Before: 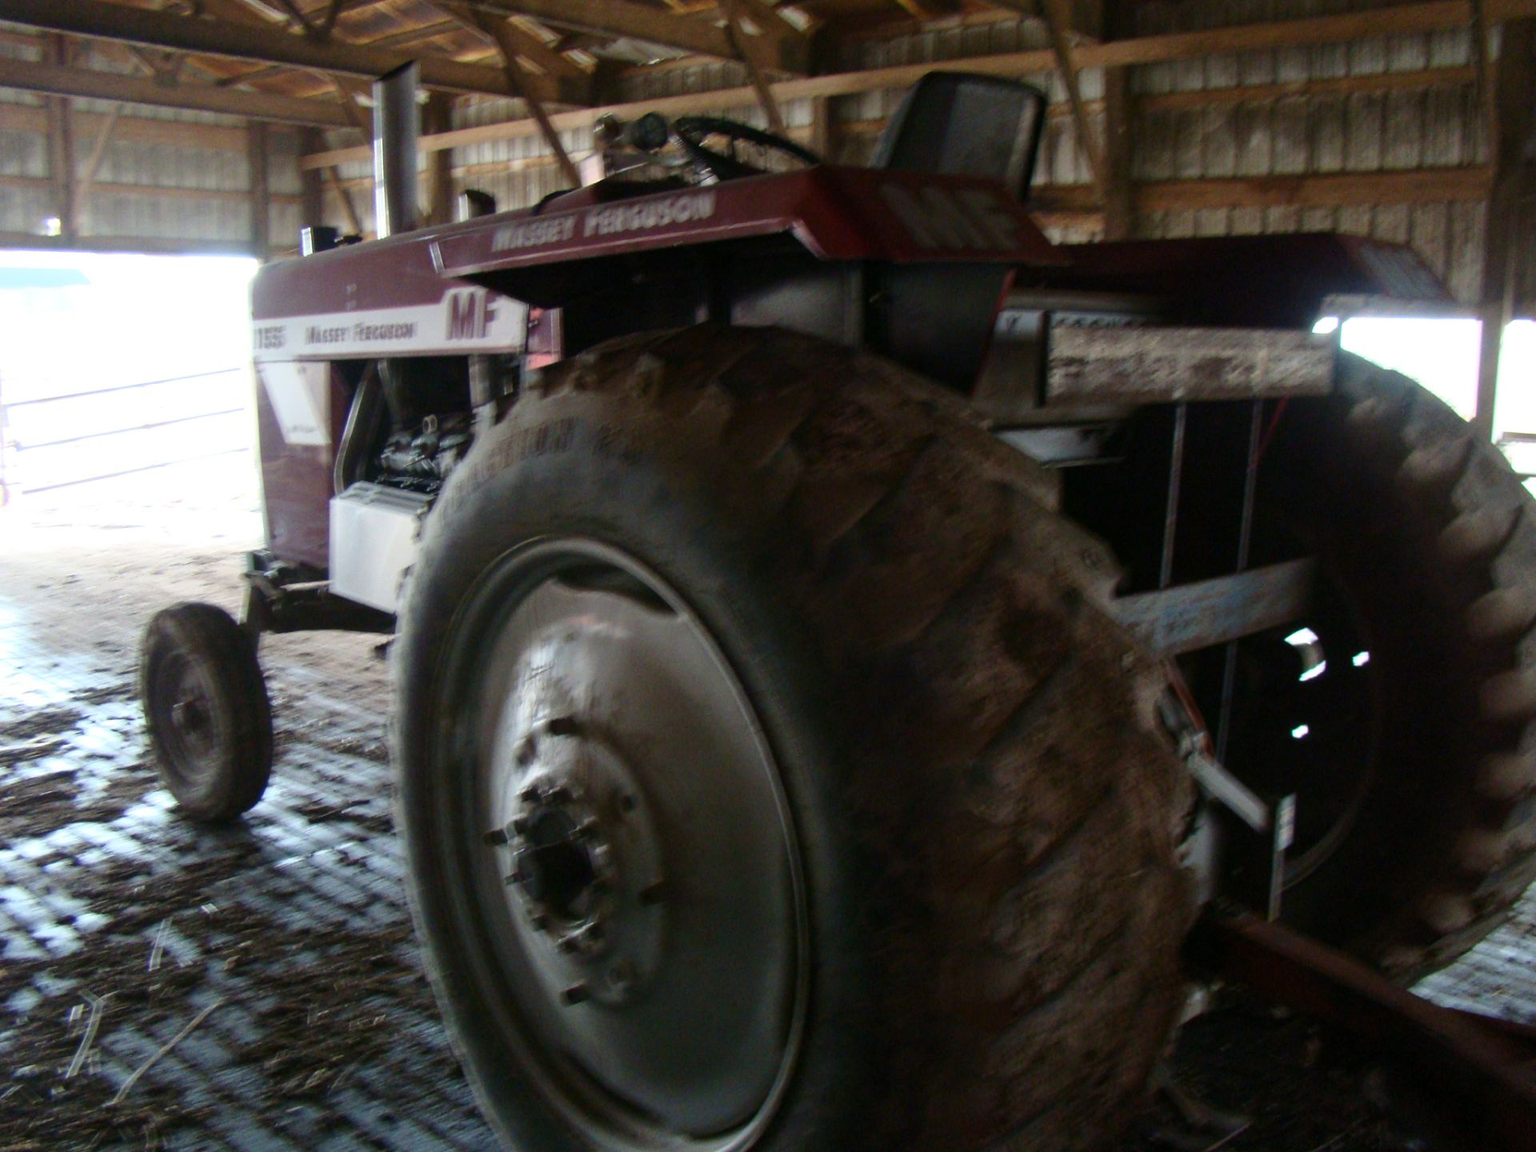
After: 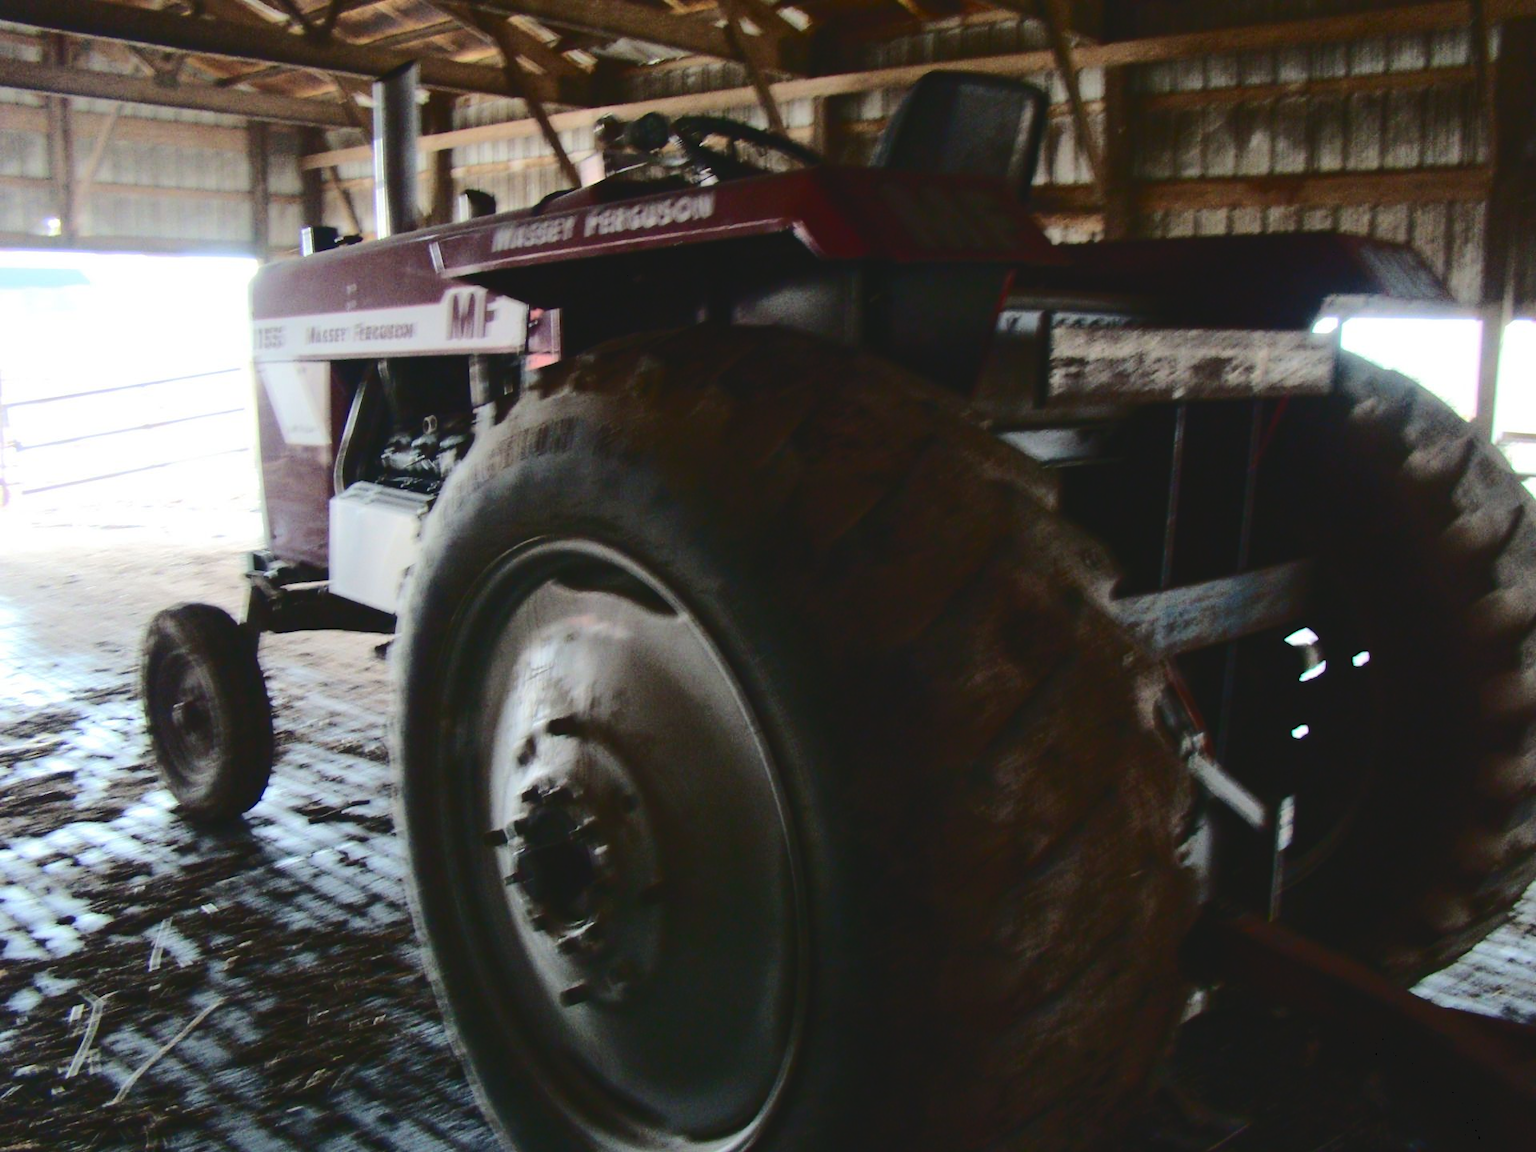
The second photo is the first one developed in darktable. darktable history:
tone curve: curves: ch0 [(0, 0) (0.003, 0.079) (0.011, 0.083) (0.025, 0.088) (0.044, 0.095) (0.069, 0.106) (0.1, 0.115) (0.136, 0.127) (0.177, 0.152) (0.224, 0.198) (0.277, 0.263) (0.335, 0.371) (0.399, 0.483) (0.468, 0.582) (0.543, 0.664) (0.623, 0.726) (0.709, 0.793) (0.801, 0.842) (0.898, 0.896) (1, 1)], color space Lab, independent channels, preserve colors none
